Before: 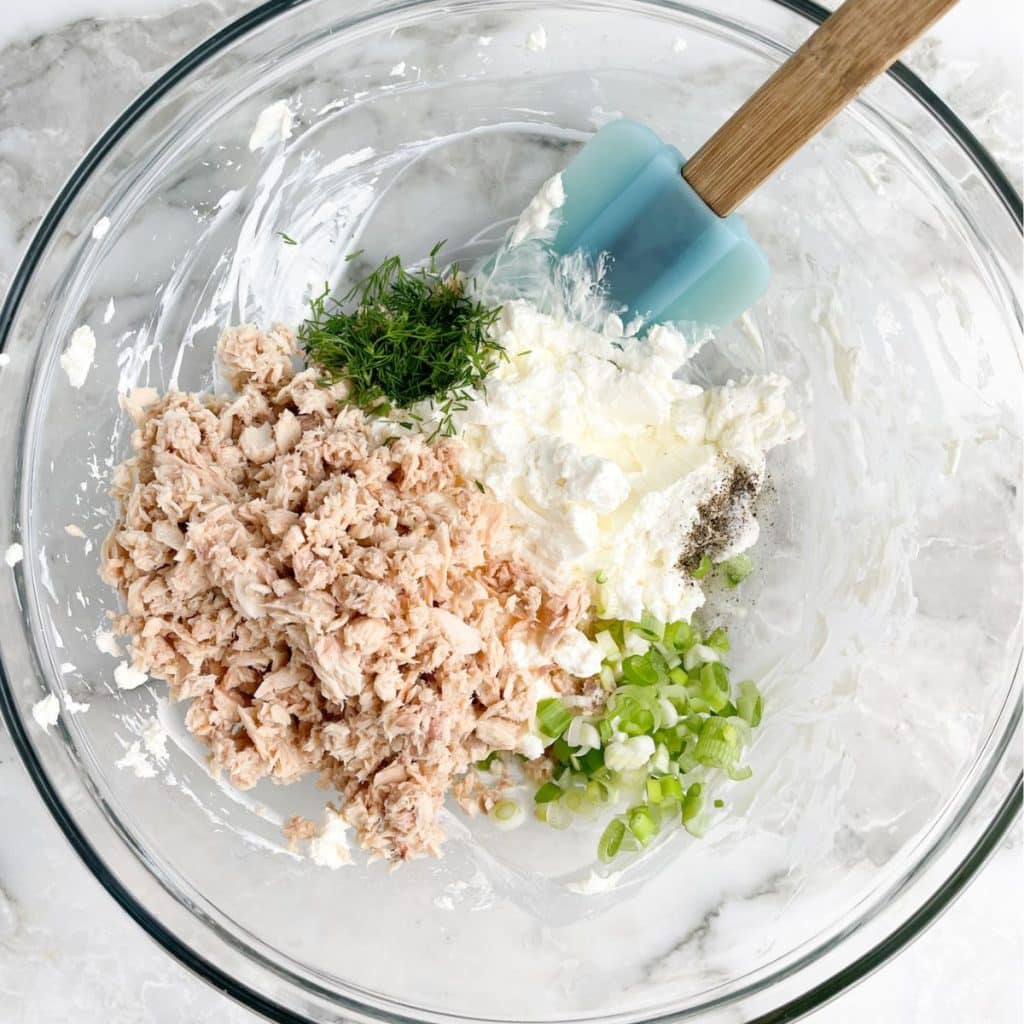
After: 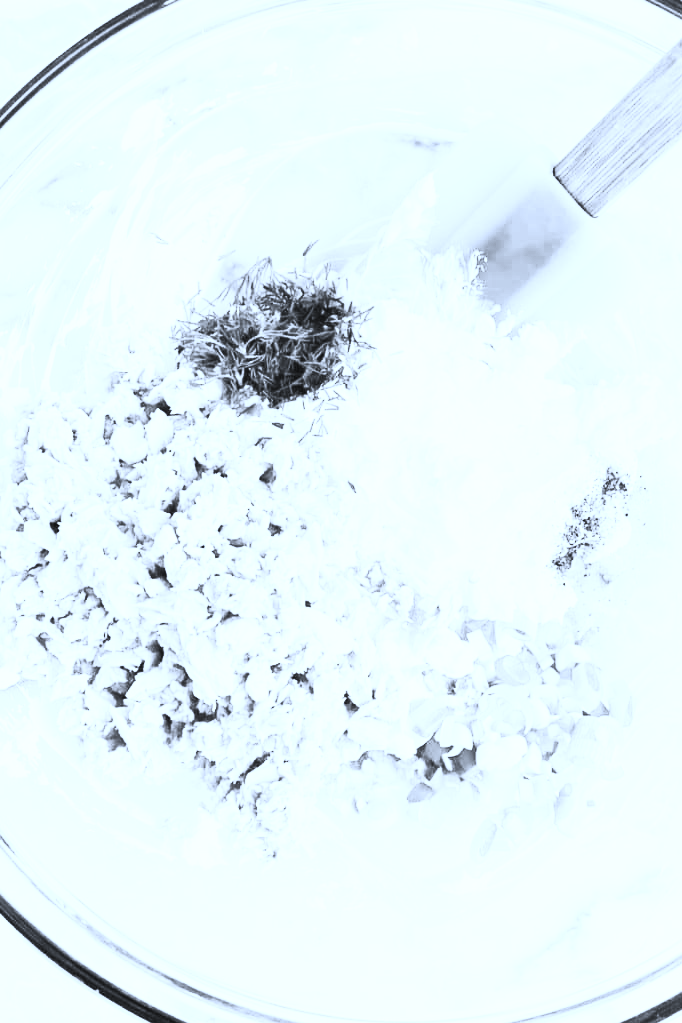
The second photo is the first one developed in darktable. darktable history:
exposure: black level correction 0, exposure 1.107 EV, compensate exposure bias true, compensate highlight preservation false
color correction: highlights a* -2.09, highlights b* -18.6
contrast brightness saturation: contrast 0.516, brightness 0.468, saturation -0.992
crop and rotate: left 12.505%, right 20.817%
